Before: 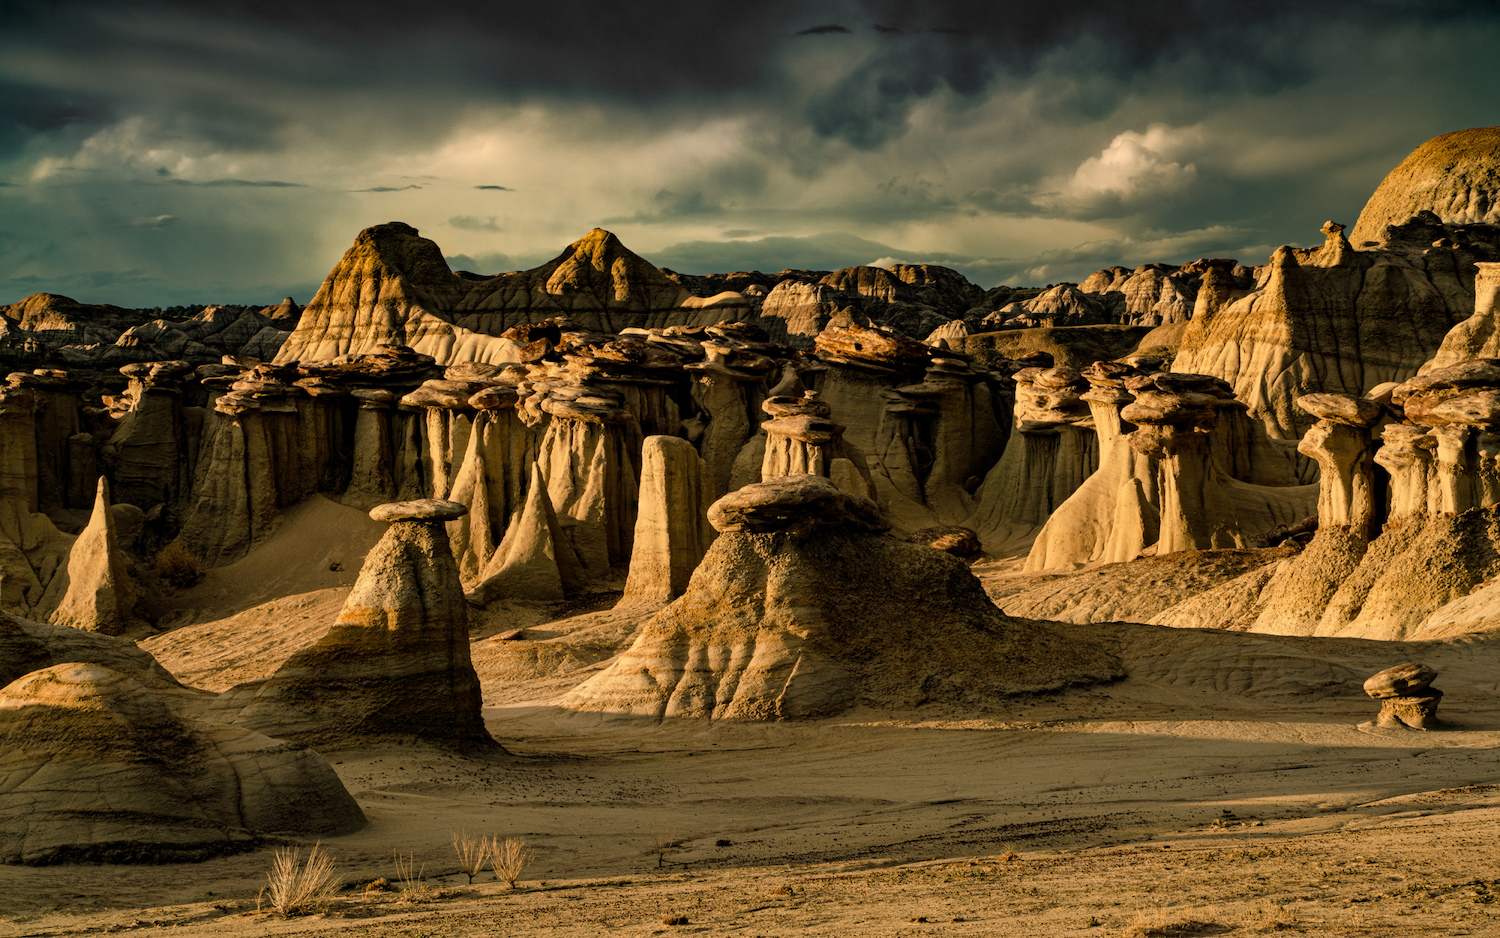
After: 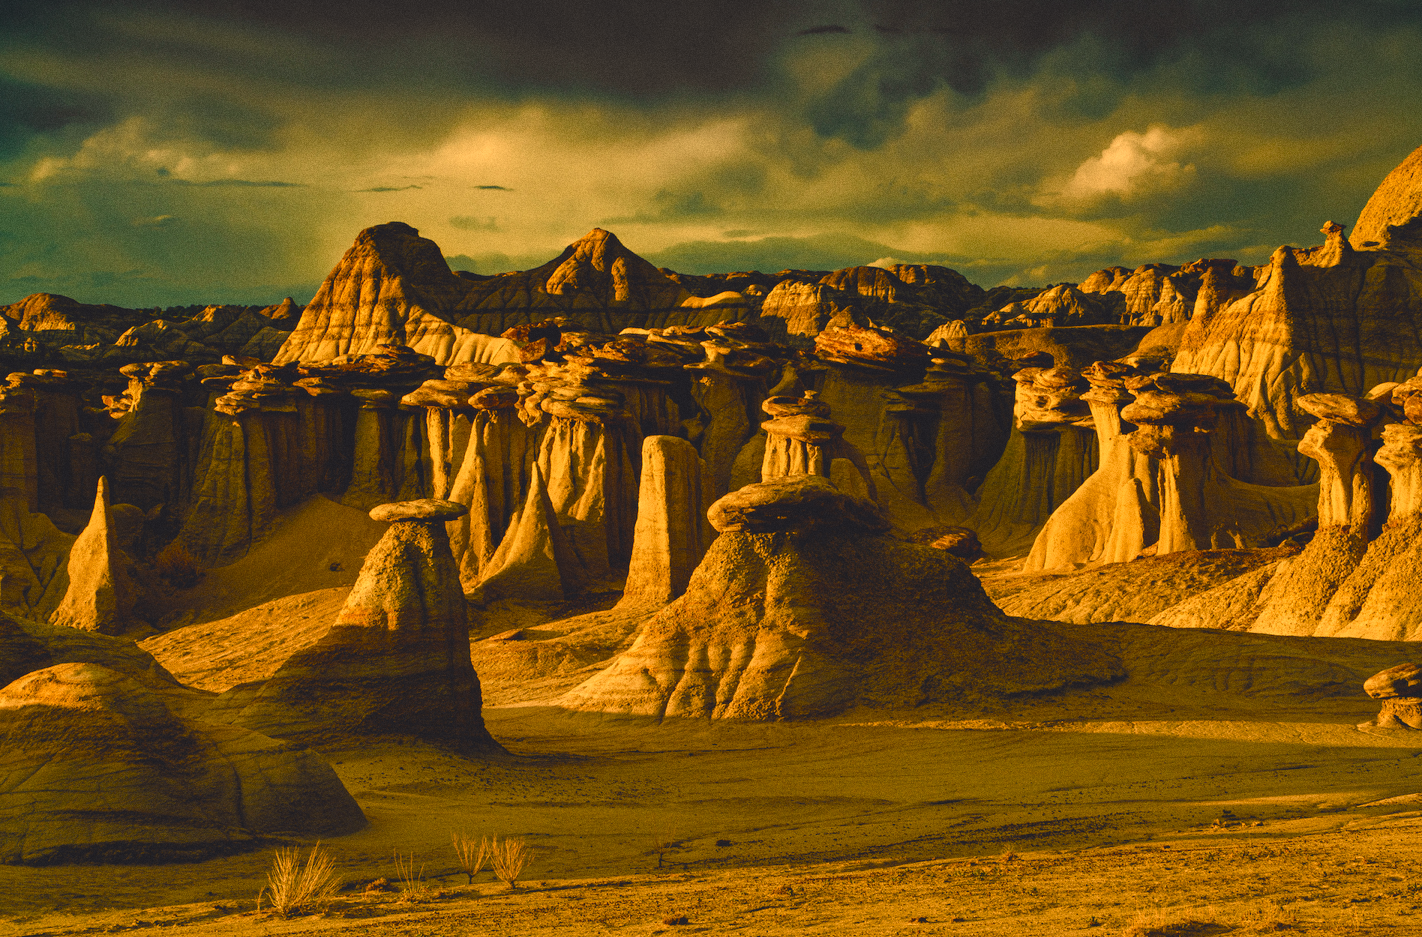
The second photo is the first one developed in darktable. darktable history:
exposure: exposure -0.177 EV, compensate highlight preservation false
crop and rotate: right 5.167%
color balance rgb: shadows lift › chroma 3%, shadows lift › hue 280.8°, power › hue 330°, highlights gain › chroma 3%, highlights gain › hue 75.6°, global offset › luminance 1.5%, perceptual saturation grading › global saturation 20%, perceptual saturation grading › highlights -25%, perceptual saturation grading › shadows 50%, global vibrance 30%
white balance: red 1.08, blue 0.791
grain: strength 26%
